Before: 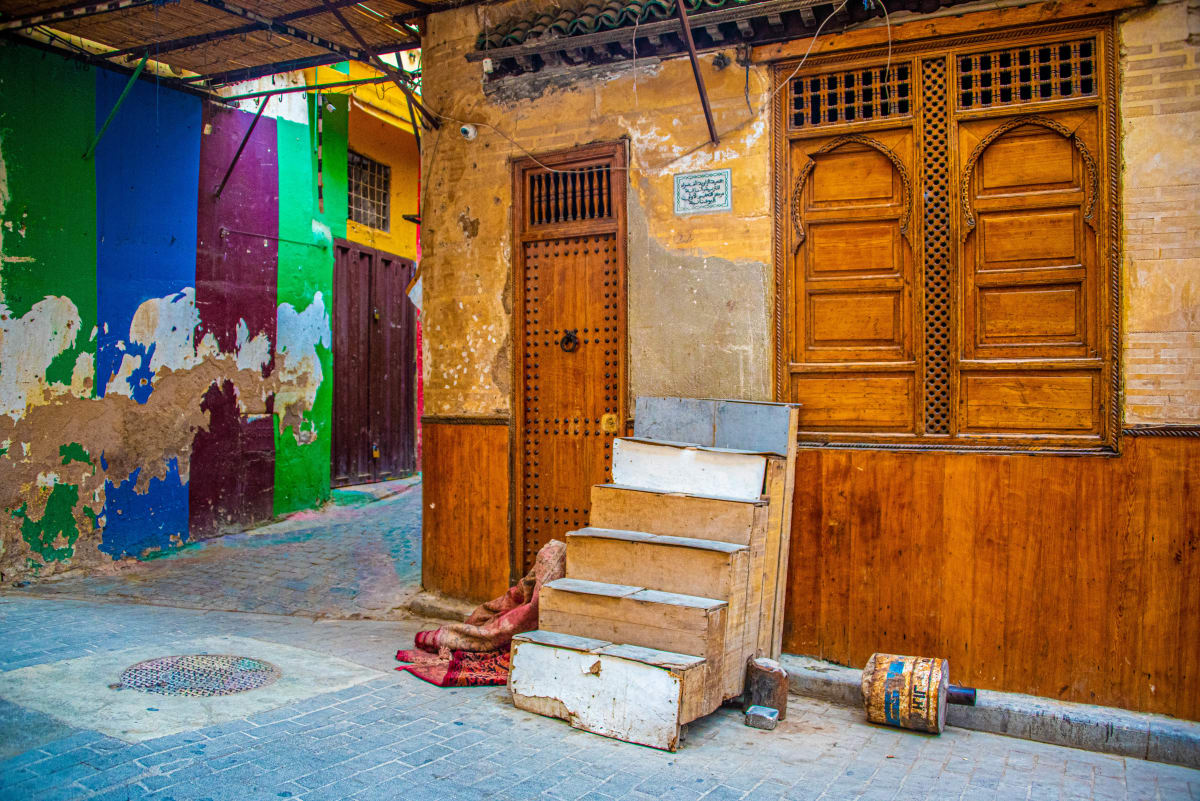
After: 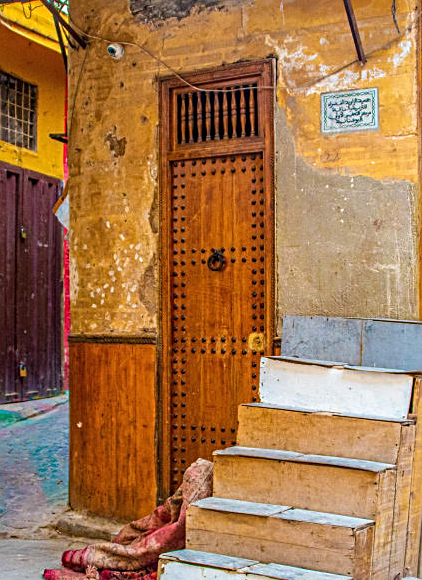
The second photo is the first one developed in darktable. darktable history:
tone equalizer: on, module defaults
sharpen: on, module defaults
crop and rotate: left 29.476%, top 10.214%, right 35.32%, bottom 17.333%
